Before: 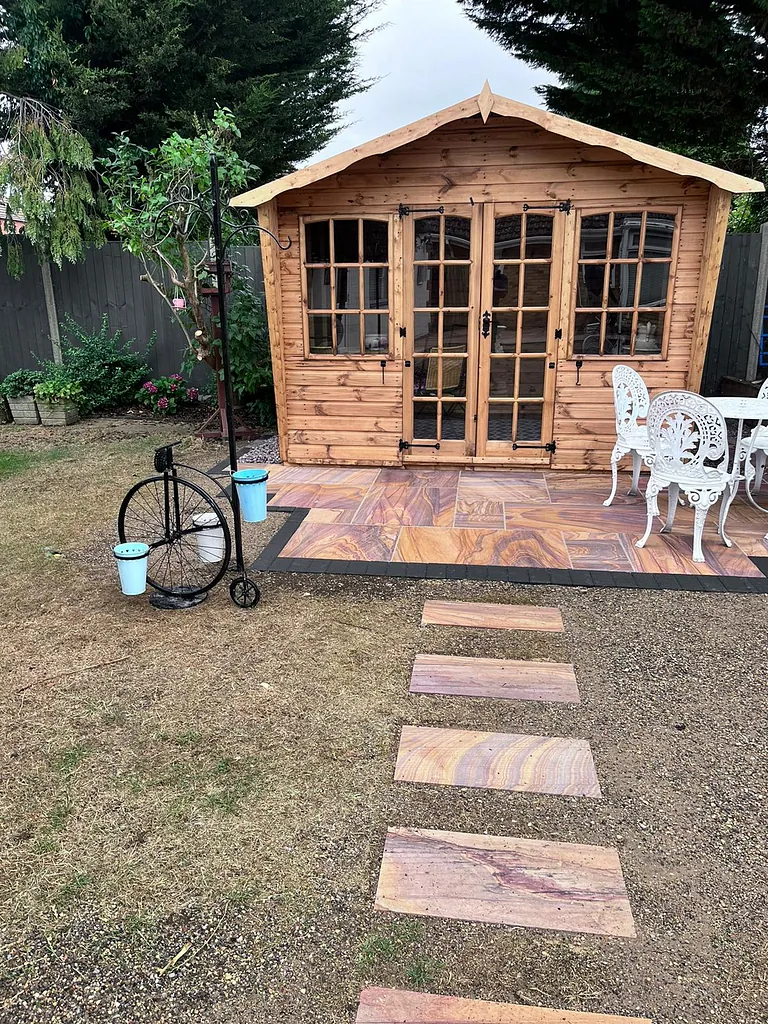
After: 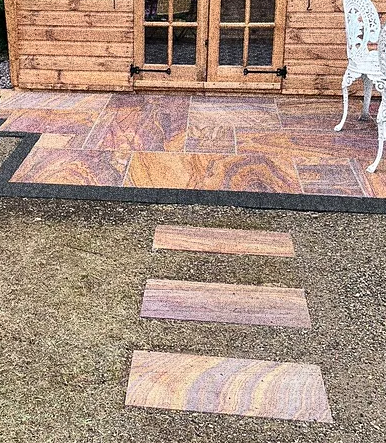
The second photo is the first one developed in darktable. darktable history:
crop: left 35.03%, top 36.625%, right 14.663%, bottom 20.057%
grain: coarseness 30.02 ISO, strength 100%
